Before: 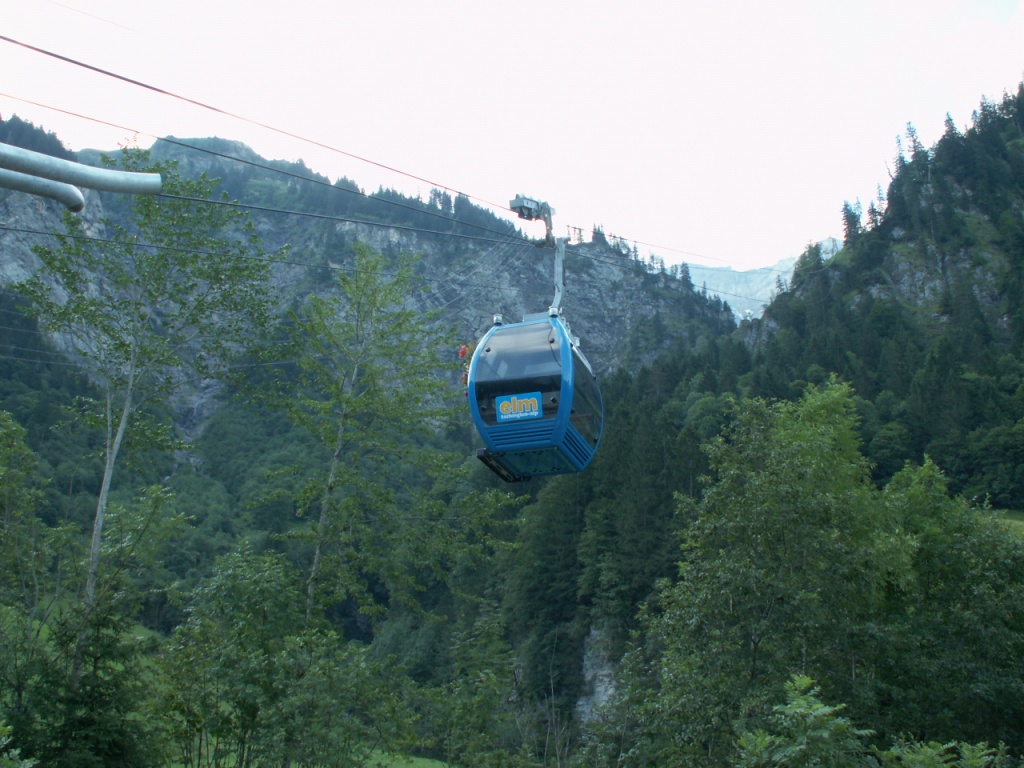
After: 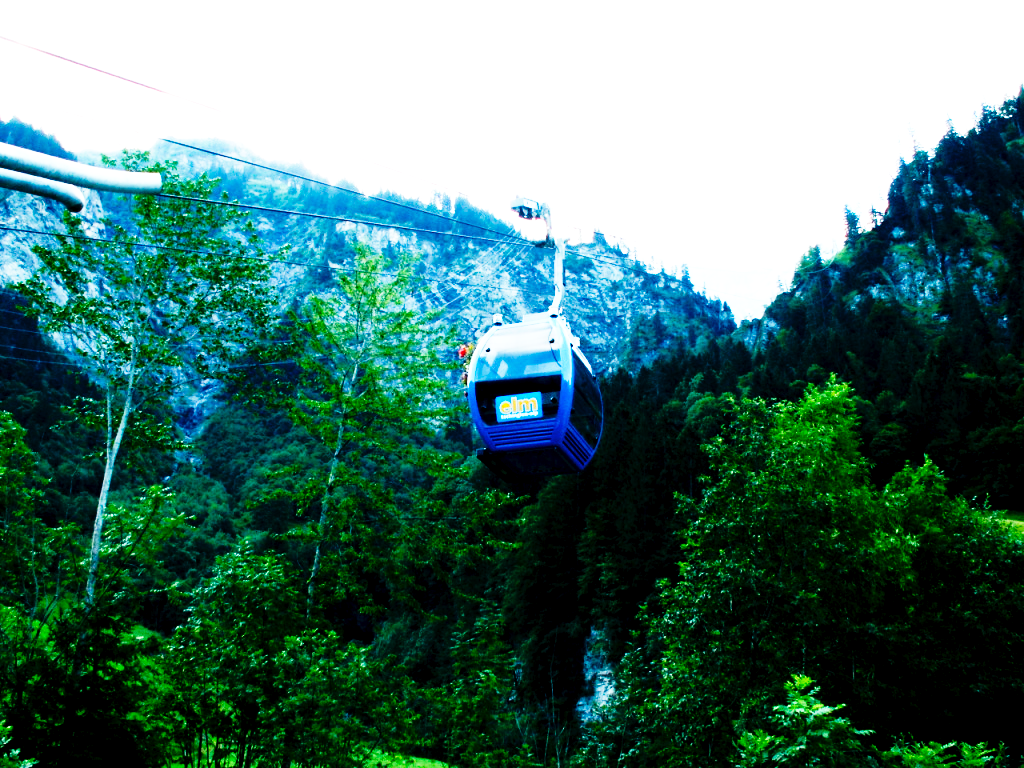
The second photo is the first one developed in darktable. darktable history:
tone curve: curves: ch0 [(0, 0) (0.003, 0.01) (0.011, 0.01) (0.025, 0.011) (0.044, 0.014) (0.069, 0.018) (0.1, 0.022) (0.136, 0.026) (0.177, 0.035) (0.224, 0.051) (0.277, 0.085) (0.335, 0.158) (0.399, 0.299) (0.468, 0.457) (0.543, 0.634) (0.623, 0.801) (0.709, 0.904) (0.801, 0.963) (0.898, 0.986) (1, 1)], preserve colors none
exposure: black level correction 0.033, exposure 0.91 EV, compensate highlight preservation false
